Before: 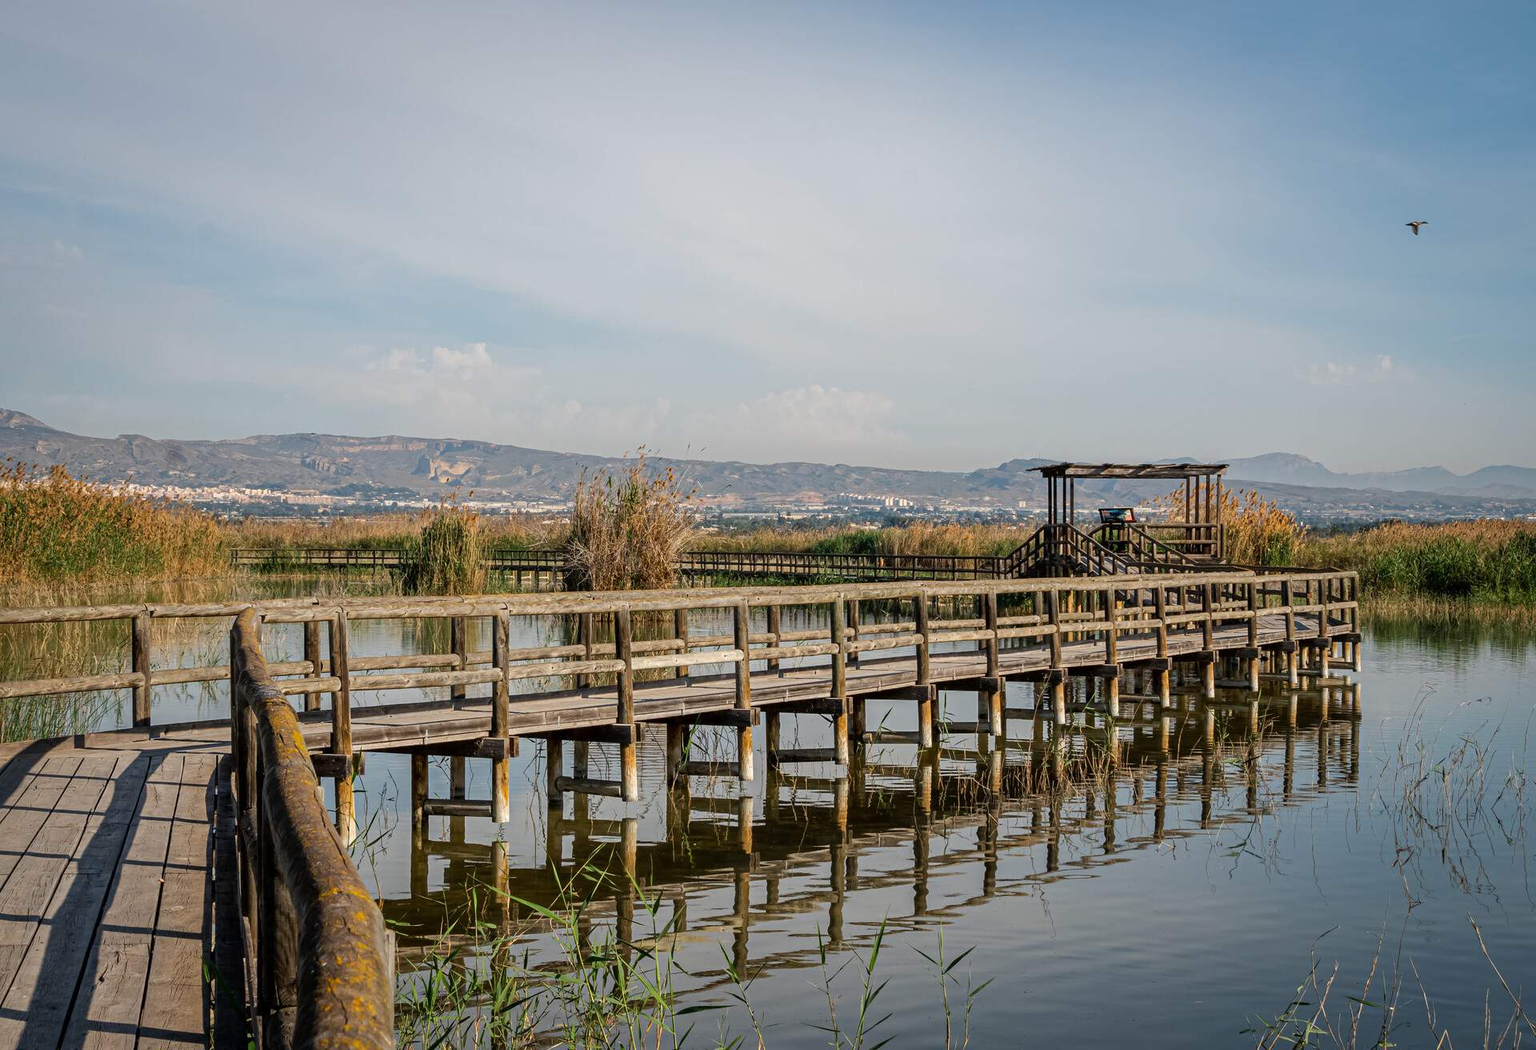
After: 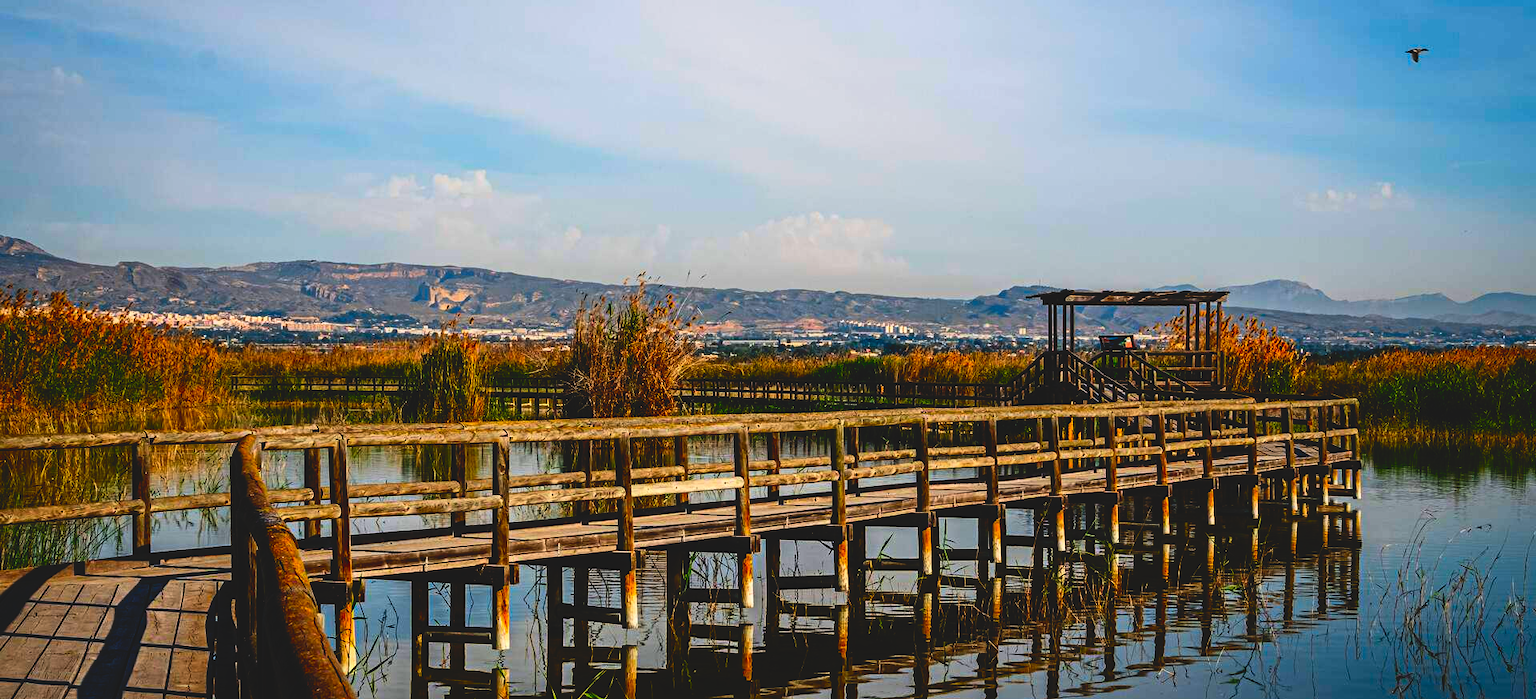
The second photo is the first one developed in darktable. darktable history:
base curve: curves: ch0 [(0, 0.02) (0.083, 0.036) (1, 1)], preserve colors none
contrast brightness saturation: contrast 0.26, brightness 0.021, saturation 0.867
crop: top 16.527%, bottom 16.785%
